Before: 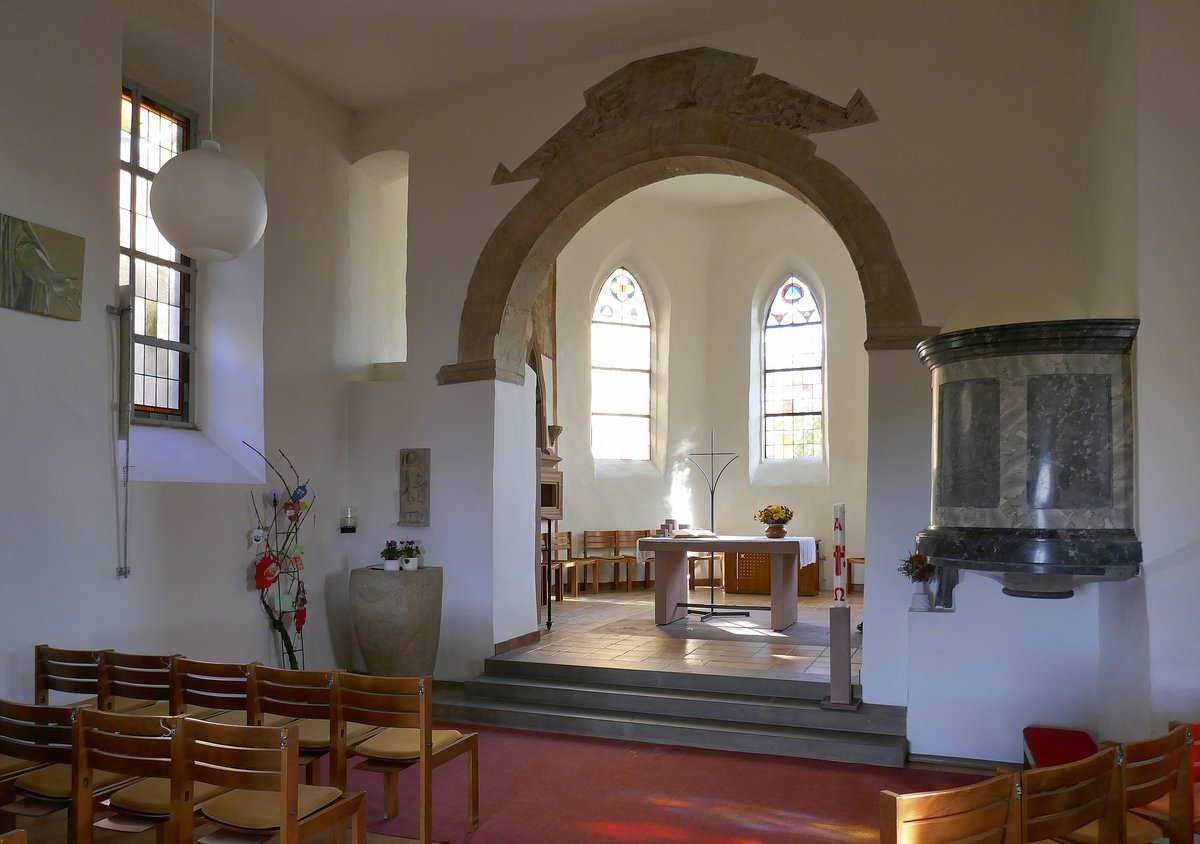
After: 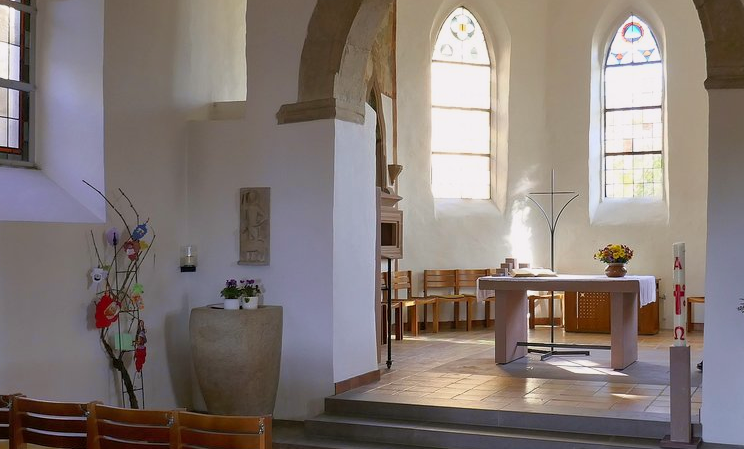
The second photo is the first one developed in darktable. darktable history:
crop: left 13.358%, top 31.009%, right 24.639%, bottom 15.678%
tone curve: curves: ch0 [(0.013, 0) (0.061, 0.068) (0.239, 0.256) (0.502, 0.505) (0.683, 0.676) (0.761, 0.773) (0.858, 0.858) (0.987, 0.945)]; ch1 [(0, 0) (0.172, 0.123) (0.304, 0.267) (0.414, 0.395) (0.472, 0.473) (0.502, 0.508) (0.521, 0.528) (0.583, 0.595) (0.654, 0.673) (0.728, 0.761) (1, 1)]; ch2 [(0, 0) (0.411, 0.424) (0.485, 0.476) (0.502, 0.502) (0.553, 0.557) (0.57, 0.576) (1, 1)], color space Lab, independent channels, preserve colors none
